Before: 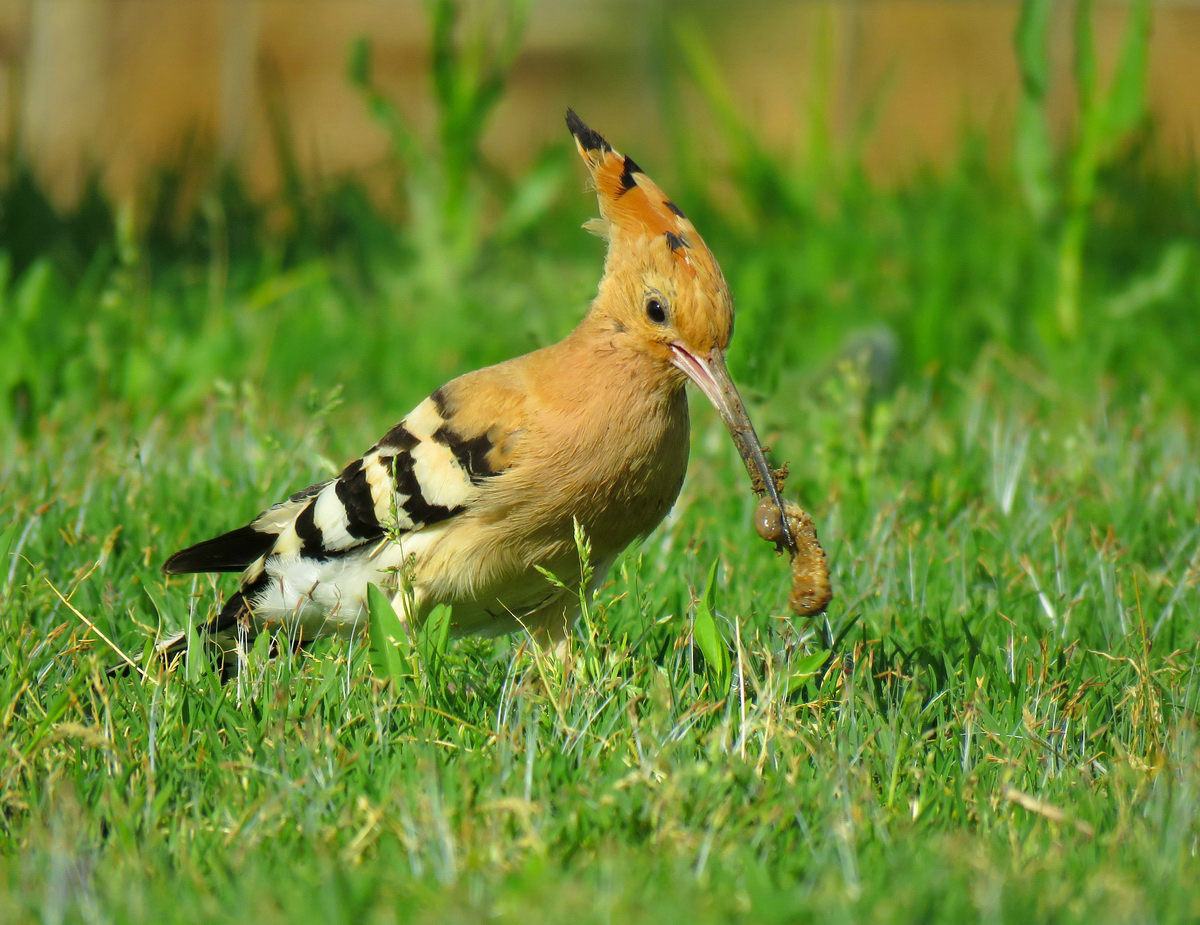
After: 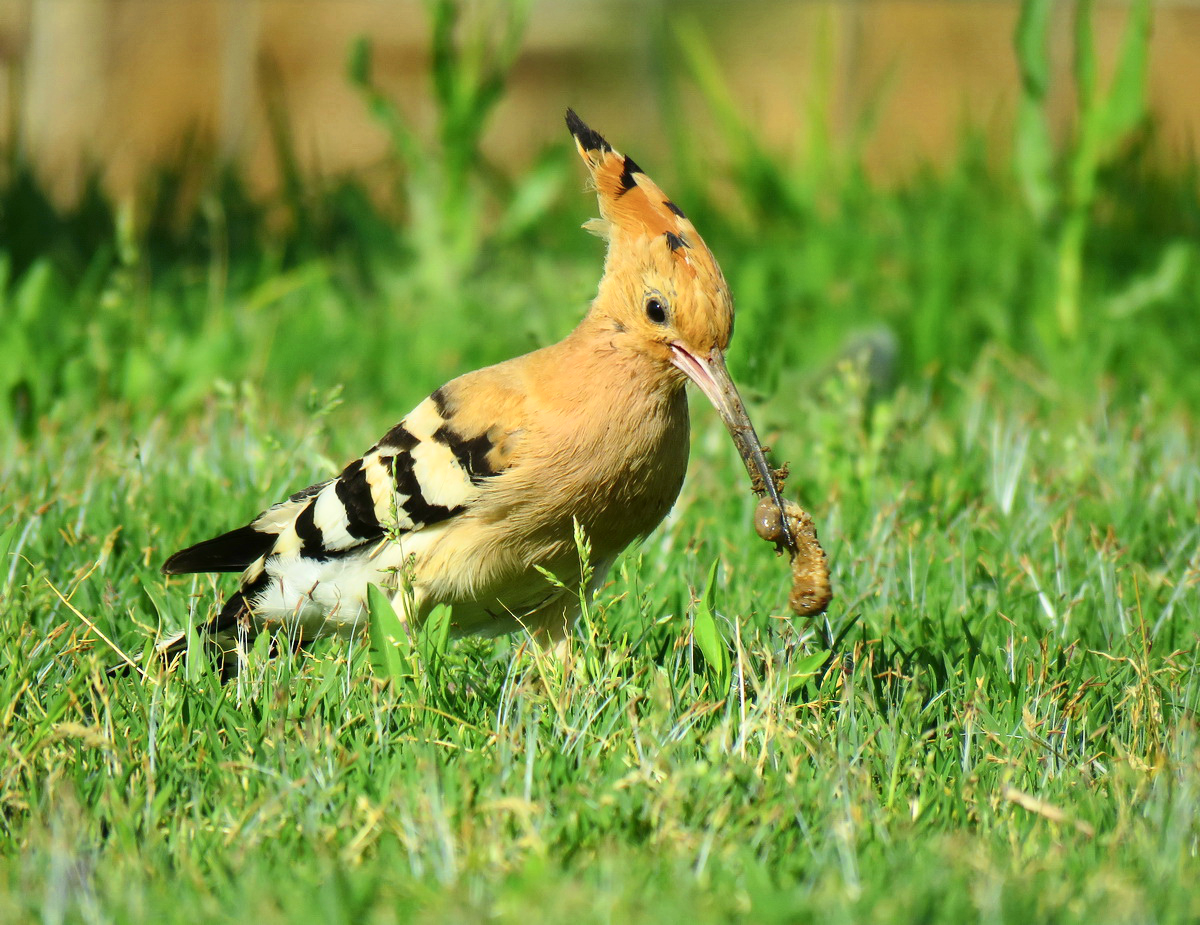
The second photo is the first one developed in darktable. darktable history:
color balance rgb: perceptual saturation grading › global saturation 0.642%
contrast brightness saturation: contrast 0.241, brightness 0.086
exposure: compensate exposure bias true
